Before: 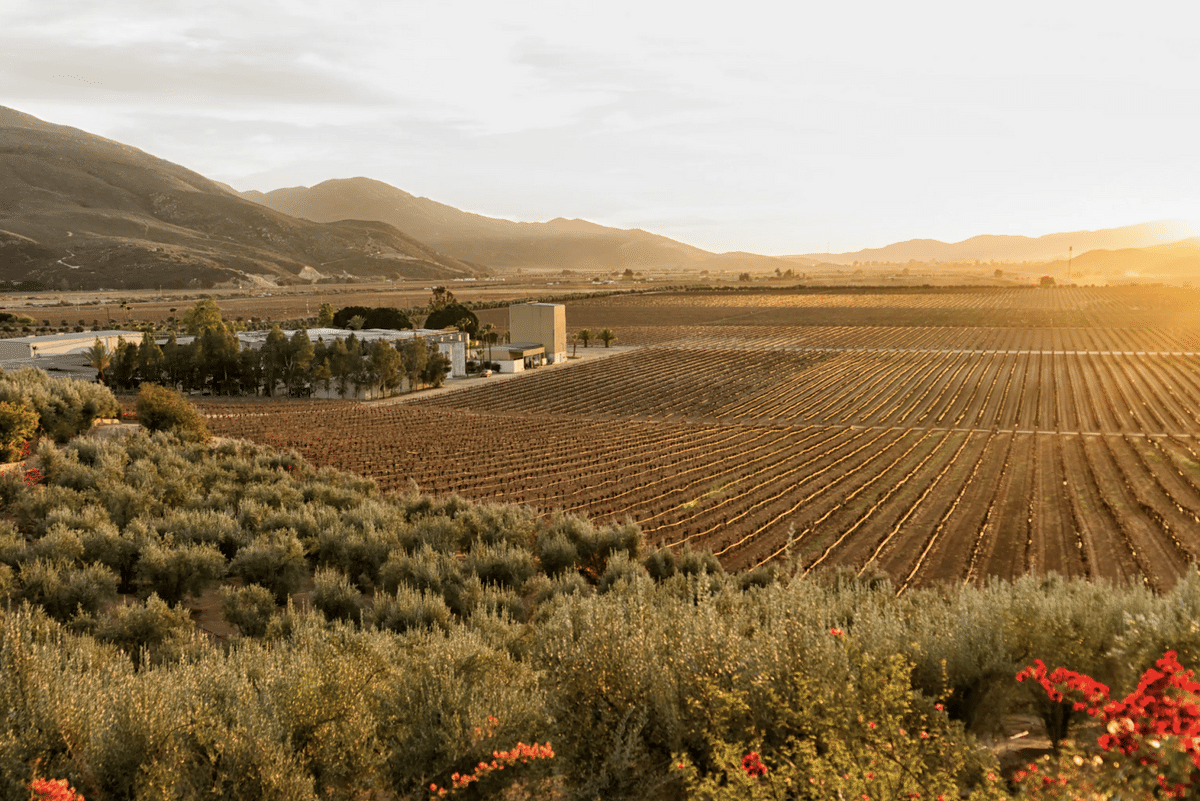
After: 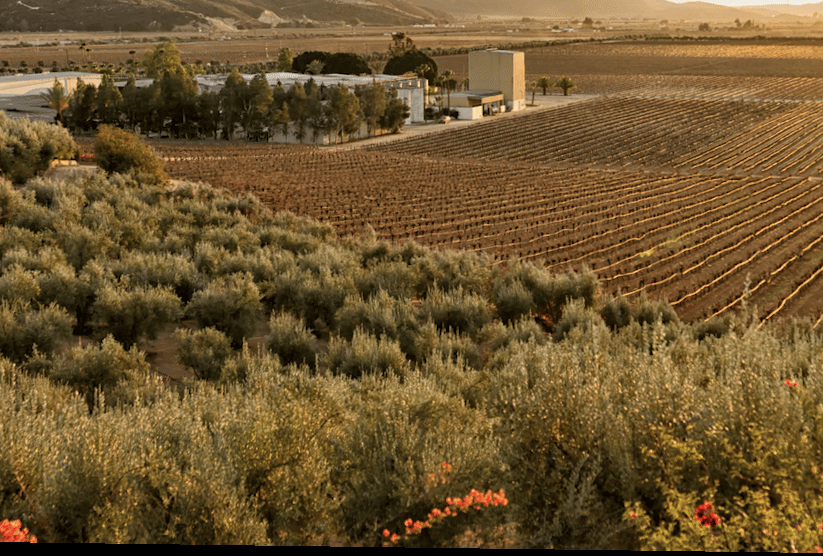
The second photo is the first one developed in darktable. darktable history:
crop and rotate: angle -0.764°, left 3.963%, top 31.857%, right 27.981%
tone equalizer: smoothing diameter 2.2%, edges refinement/feathering 20.61, mask exposure compensation -1.57 EV, filter diffusion 5
